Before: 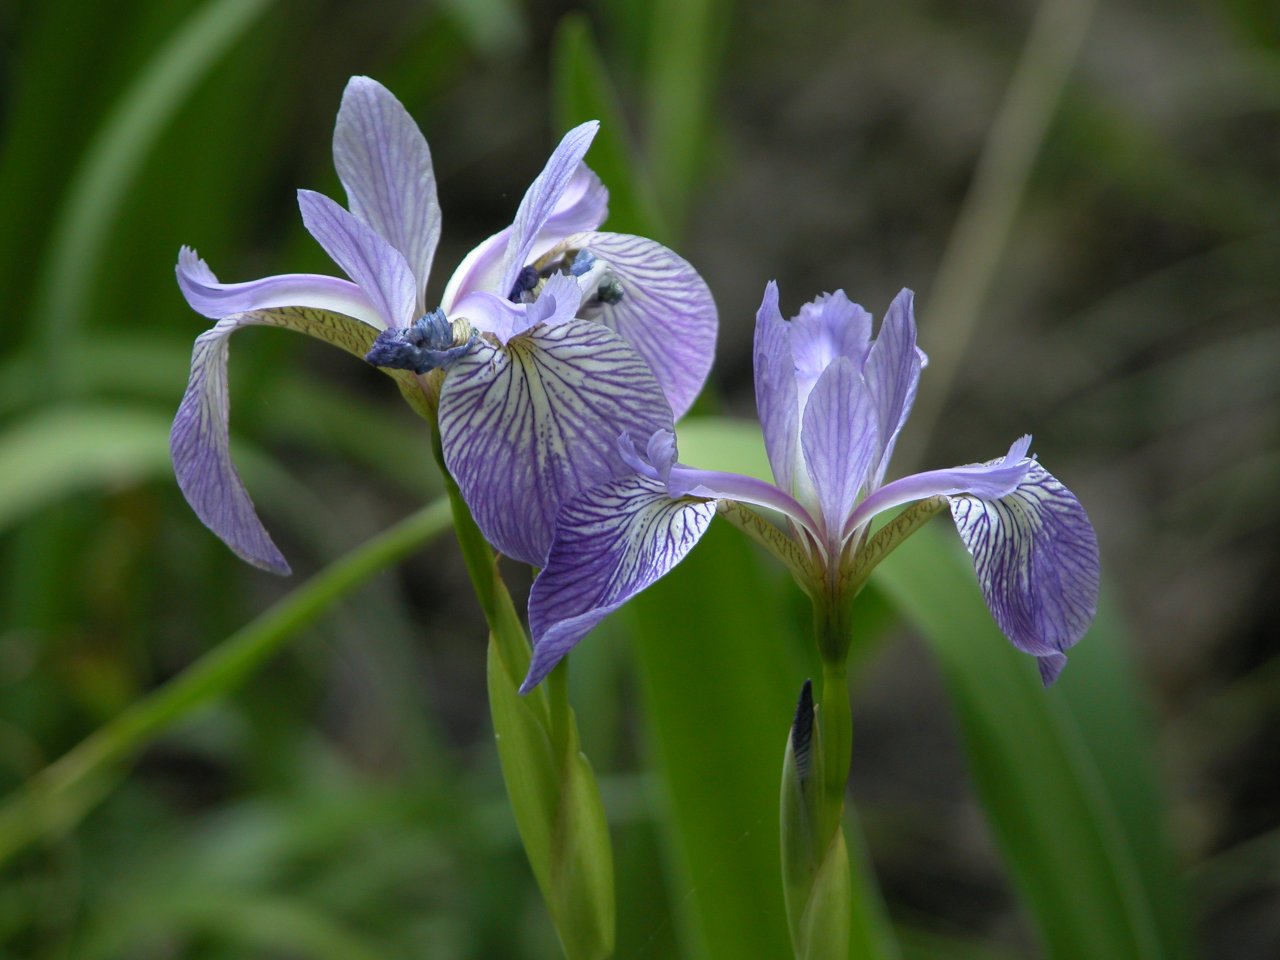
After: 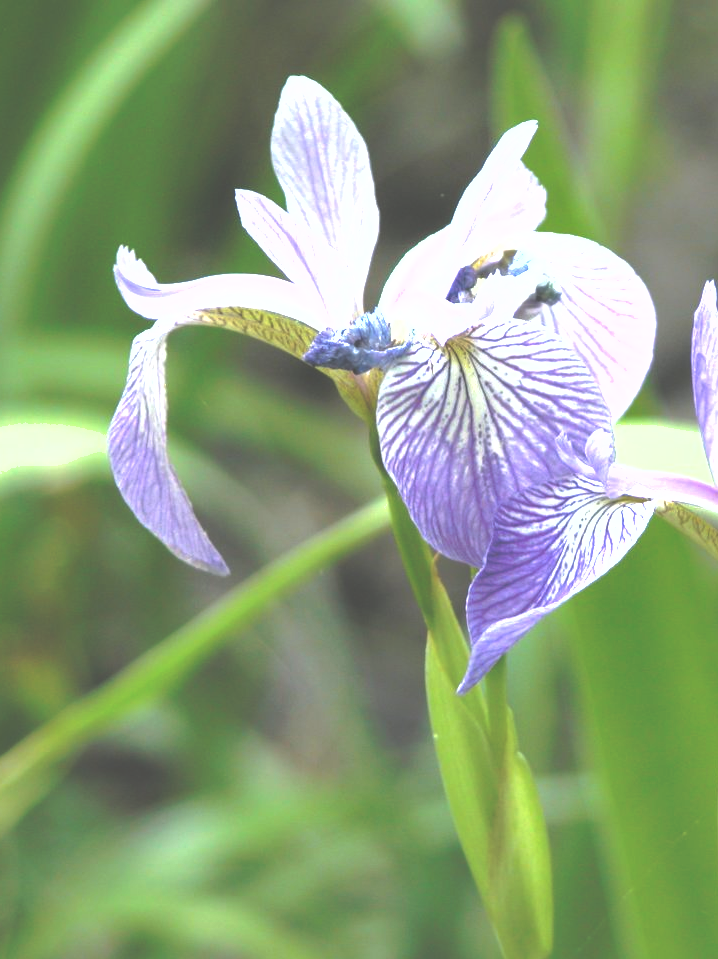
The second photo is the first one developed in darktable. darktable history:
exposure: black level correction -0.024, exposure 1.394 EV, compensate highlight preservation false
crop: left 4.881%, right 38.959%
shadows and highlights: on, module defaults
tone equalizer: -8 EV -0.433 EV, -7 EV -0.367 EV, -6 EV -0.322 EV, -5 EV -0.252 EV, -3 EV 0.249 EV, -2 EV 0.323 EV, -1 EV 0.378 EV, +0 EV 0.393 EV, smoothing diameter 2.06%, edges refinement/feathering 20.58, mask exposure compensation -1.57 EV, filter diffusion 5
tone curve: curves: ch0 [(0, 0) (0.003, 0.004) (0.011, 0.005) (0.025, 0.014) (0.044, 0.037) (0.069, 0.059) (0.1, 0.096) (0.136, 0.116) (0.177, 0.133) (0.224, 0.177) (0.277, 0.255) (0.335, 0.319) (0.399, 0.385) (0.468, 0.457) (0.543, 0.545) (0.623, 0.621) (0.709, 0.705) (0.801, 0.801) (0.898, 0.901) (1, 1)], preserve colors none
levels: black 3.82%, levels [0, 0.474, 0.947]
